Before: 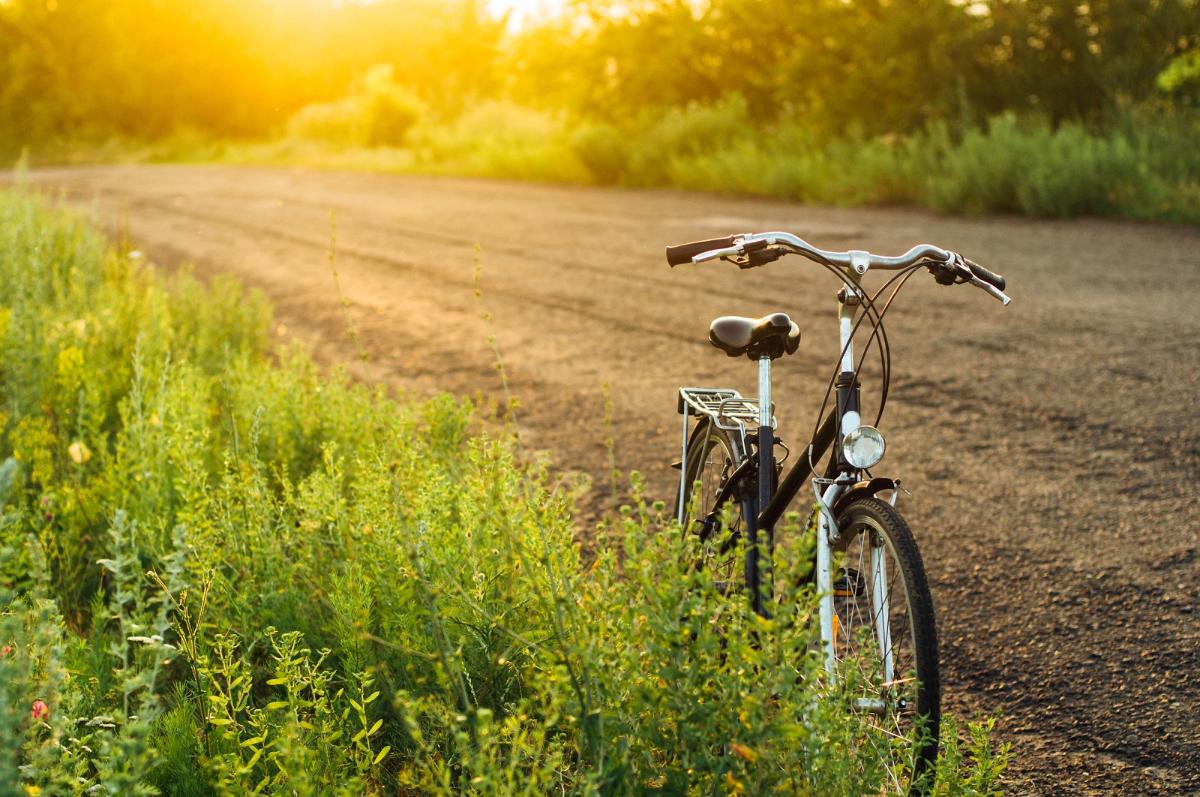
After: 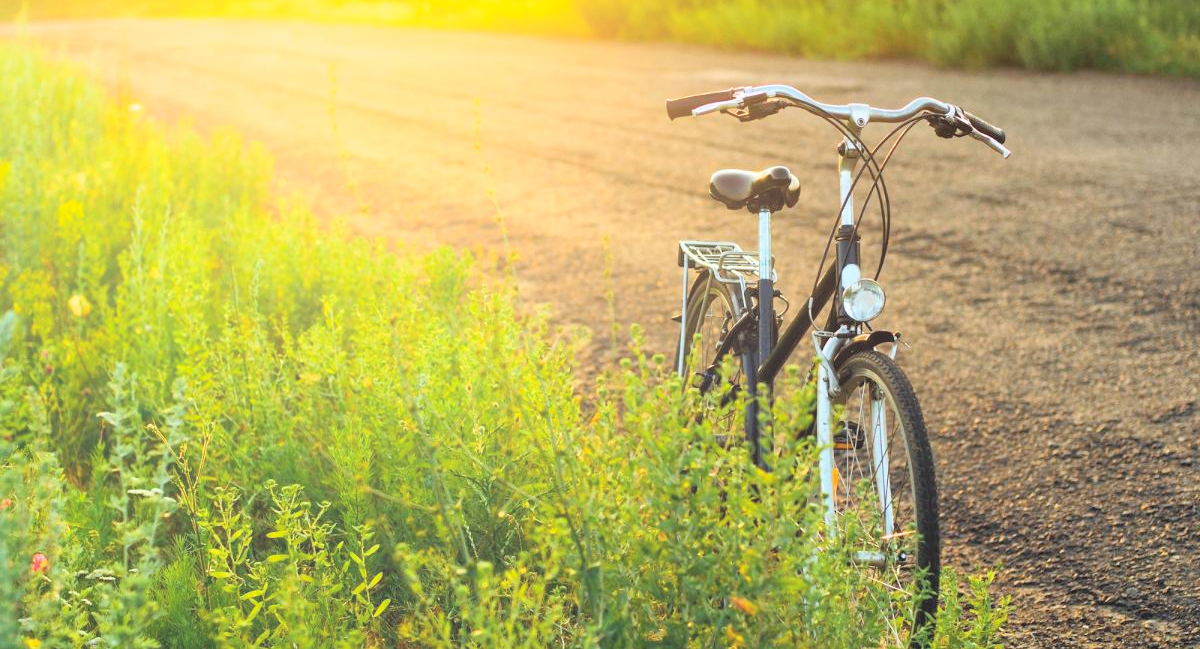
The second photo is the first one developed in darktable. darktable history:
contrast brightness saturation: contrast 0.1, brightness 0.3, saturation 0.14
shadows and highlights: radius 337.17, shadows 29.01, soften with gaussian
bloom: size 38%, threshold 95%, strength 30%
white balance: red 0.974, blue 1.044
crop and rotate: top 18.507%
